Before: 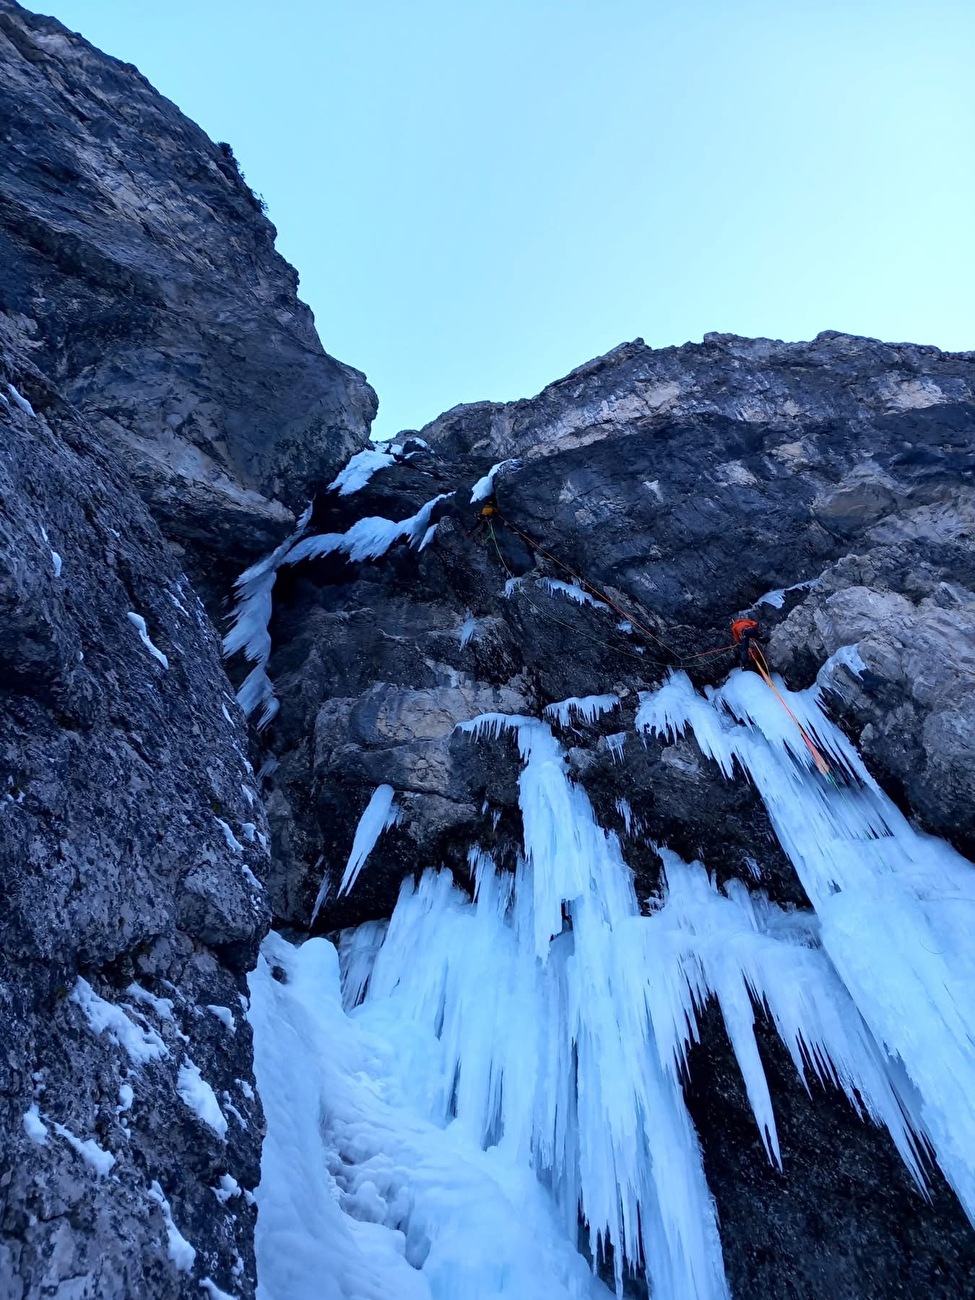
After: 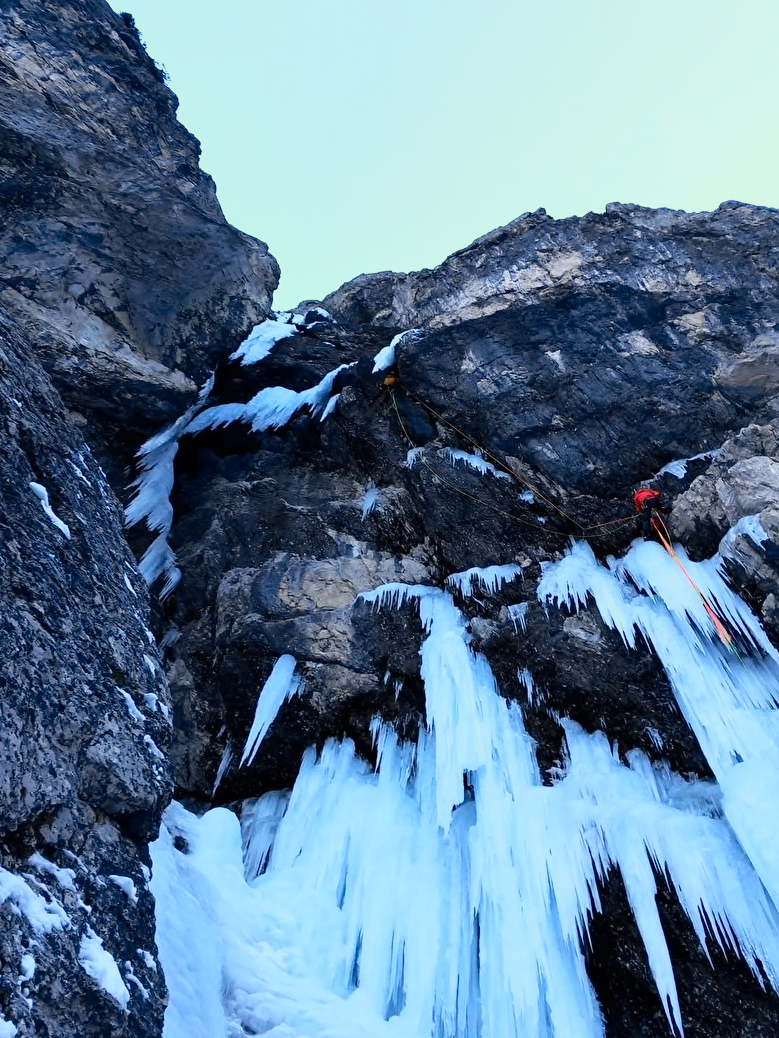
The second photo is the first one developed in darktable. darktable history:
crop and rotate: left 10.071%, top 10.071%, right 10.02%, bottom 10.02%
tone curve: curves: ch0 [(0, 0) (0.058, 0.037) (0.214, 0.183) (0.304, 0.288) (0.561, 0.554) (0.687, 0.677) (0.768, 0.768) (0.858, 0.861) (0.987, 0.945)]; ch1 [(0, 0) (0.172, 0.123) (0.312, 0.296) (0.432, 0.448) (0.471, 0.469) (0.502, 0.5) (0.521, 0.505) (0.565, 0.569) (0.663, 0.663) (0.703, 0.721) (0.857, 0.917) (1, 1)]; ch2 [(0, 0) (0.411, 0.424) (0.485, 0.497) (0.502, 0.5) (0.517, 0.511) (0.556, 0.562) (0.626, 0.594) (0.709, 0.661) (1, 1)], color space Lab, independent channels, preserve colors none
white balance: red 1.045, blue 0.932
contrast brightness saturation: contrast 0.2, brightness 0.15, saturation 0.14
